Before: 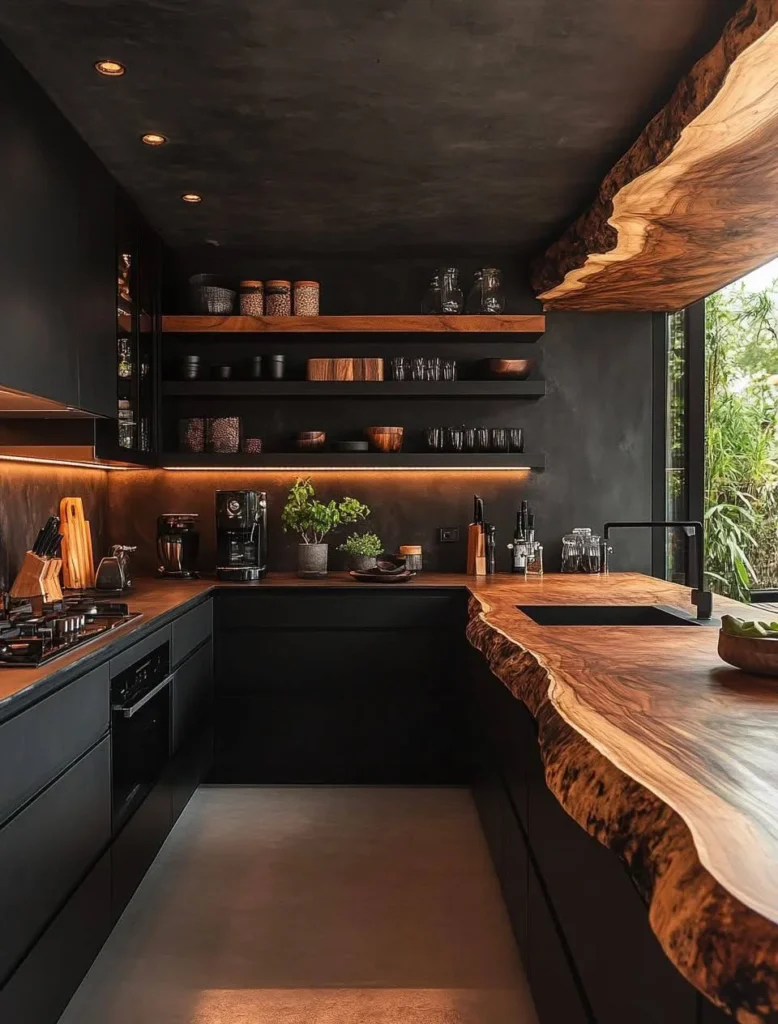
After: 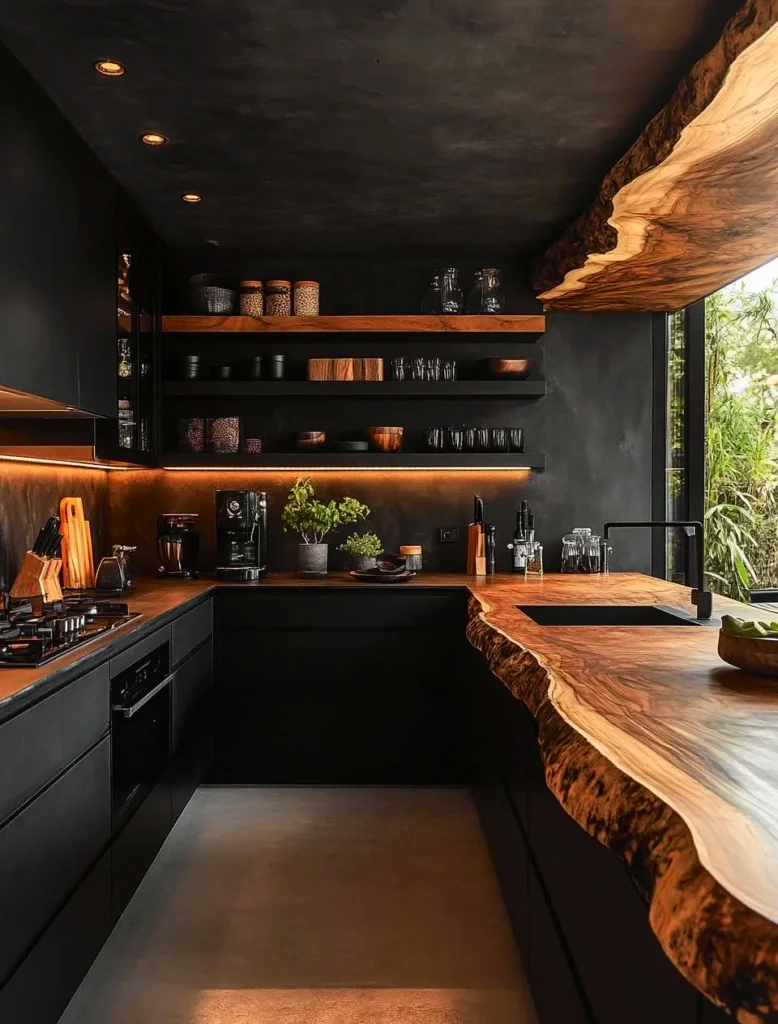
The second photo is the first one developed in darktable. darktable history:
tone curve: curves: ch0 [(0, 0) (0.037, 0.025) (0.131, 0.093) (0.275, 0.256) (0.497, 0.51) (0.617, 0.643) (0.704, 0.732) (0.813, 0.832) (0.911, 0.925) (0.997, 0.995)]; ch1 [(0, 0) (0.301, 0.3) (0.444, 0.45) (0.493, 0.495) (0.507, 0.503) (0.534, 0.533) (0.582, 0.58) (0.658, 0.693) (0.746, 0.77) (1, 1)]; ch2 [(0, 0) (0.246, 0.233) (0.36, 0.352) (0.415, 0.418) (0.476, 0.492) (0.502, 0.504) (0.525, 0.518) (0.539, 0.544) (0.586, 0.602) (0.634, 0.651) (0.706, 0.727) (0.853, 0.852) (1, 0.951)], color space Lab, independent channels, preserve colors none
